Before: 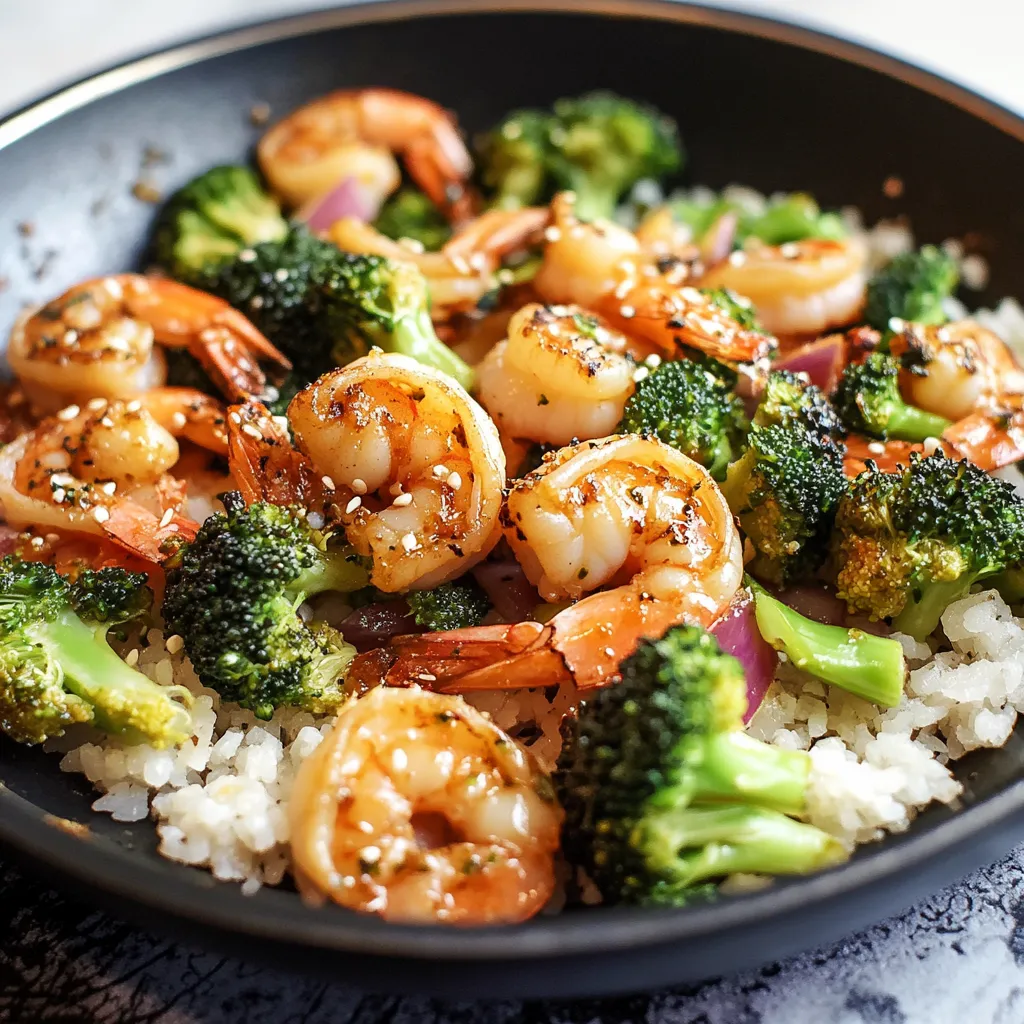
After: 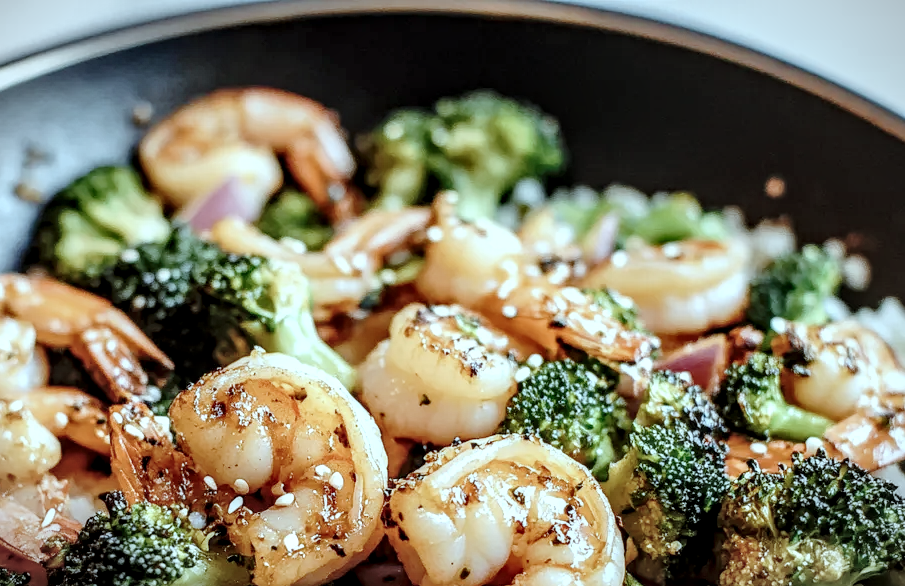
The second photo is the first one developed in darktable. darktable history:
crop and rotate: left 11.617%, bottom 42.712%
color correction: highlights a* -13.37, highlights b* -17.36, saturation 0.714
tone curve: curves: ch0 [(0, 0) (0.003, 0.002) (0.011, 0.007) (0.025, 0.016) (0.044, 0.027) (0.069, 0.045) (0.1, 0.077) (0.136, 0.114) (0.177, 0.166) (0.224, 0.241) (0.277, 0.328) (0.335, 0.413) (0.399, 0.498) (0.468, 0.572) (0.543, 0.638) (0.623, 0.711) (0.709, 0.786) (0.801, 0.853) (0.898, 0.929) (1, 1)], preserve colors none
local contrast: highlights 23%, detail 150%
vignetting: fall-off start 99.23%, width/height ratio 1.308
